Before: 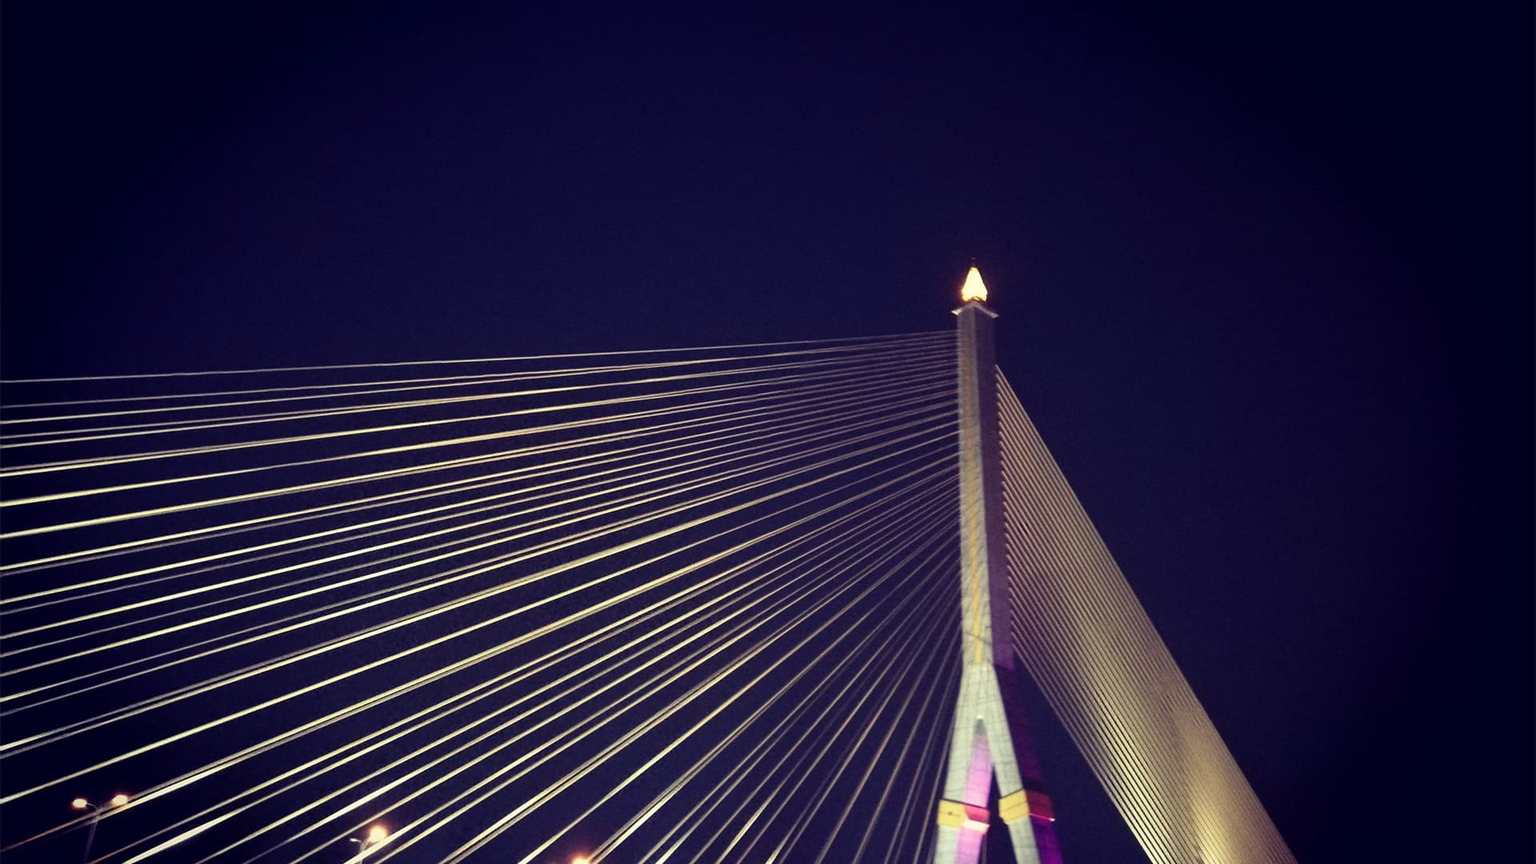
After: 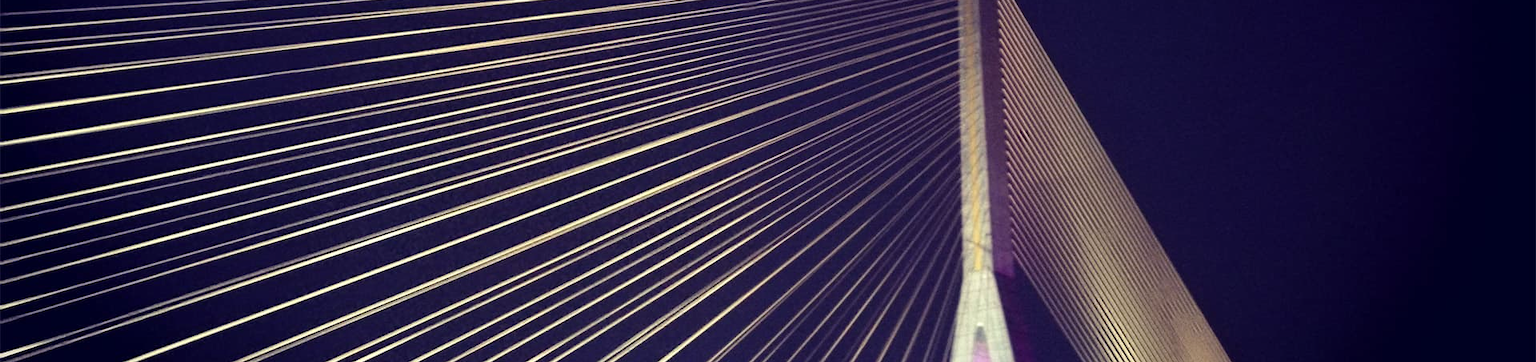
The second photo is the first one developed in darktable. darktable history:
exposure: exposure 0.128 EV, compensate highlight preservation false
crop: top 45.551%, bottom 12.262%
white balance: red 1.009, blue 1.027
